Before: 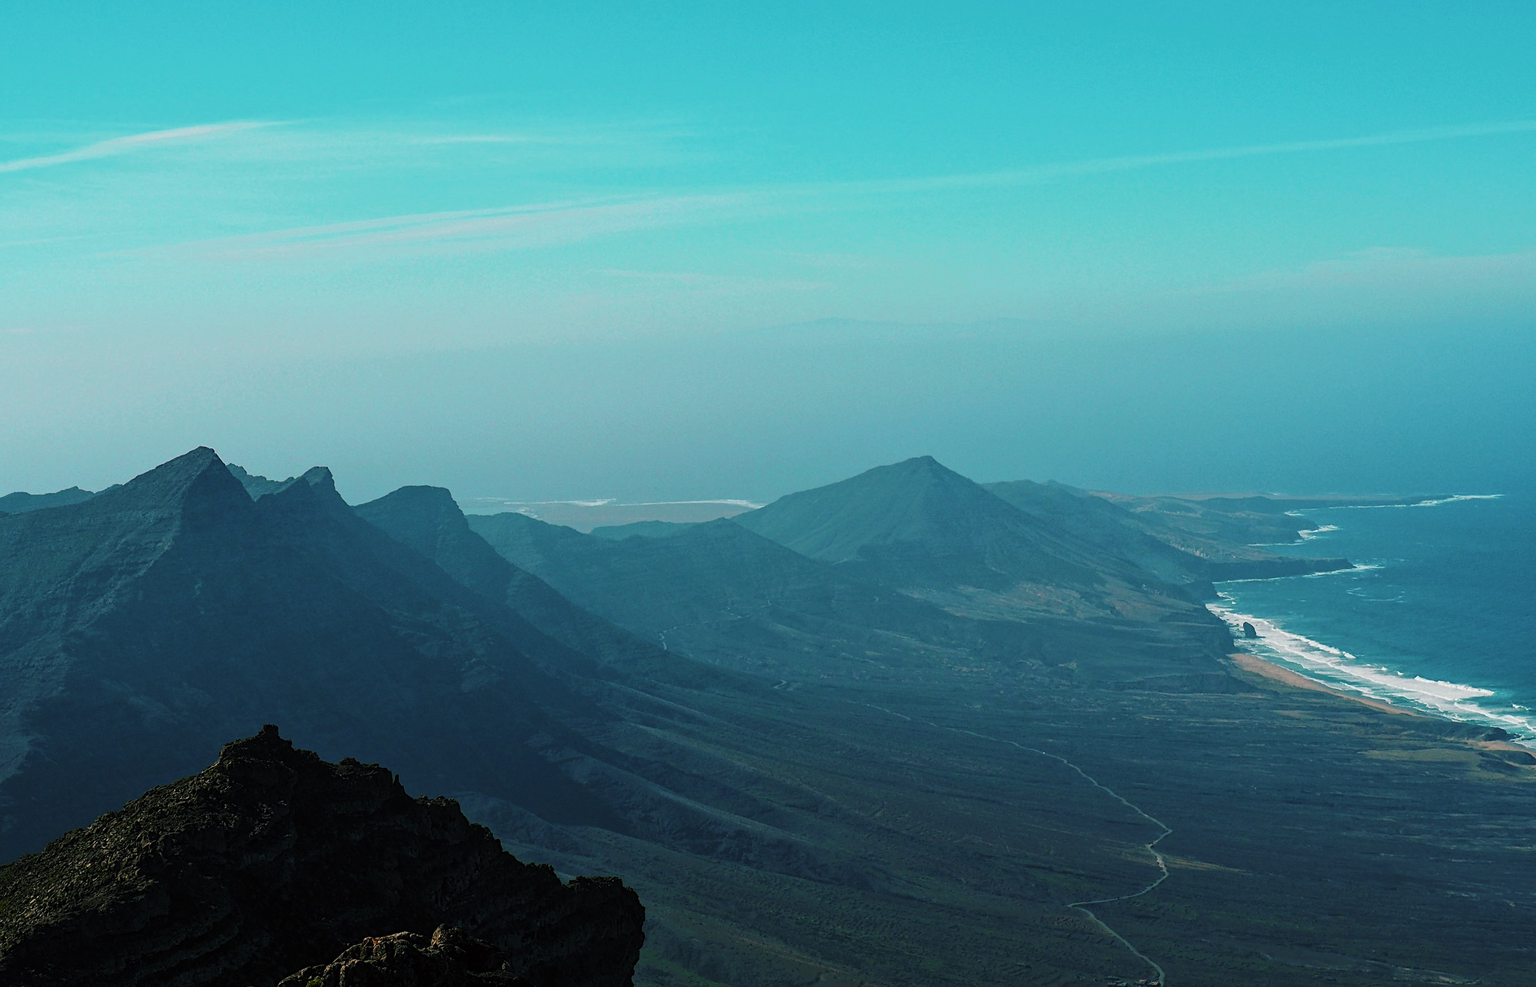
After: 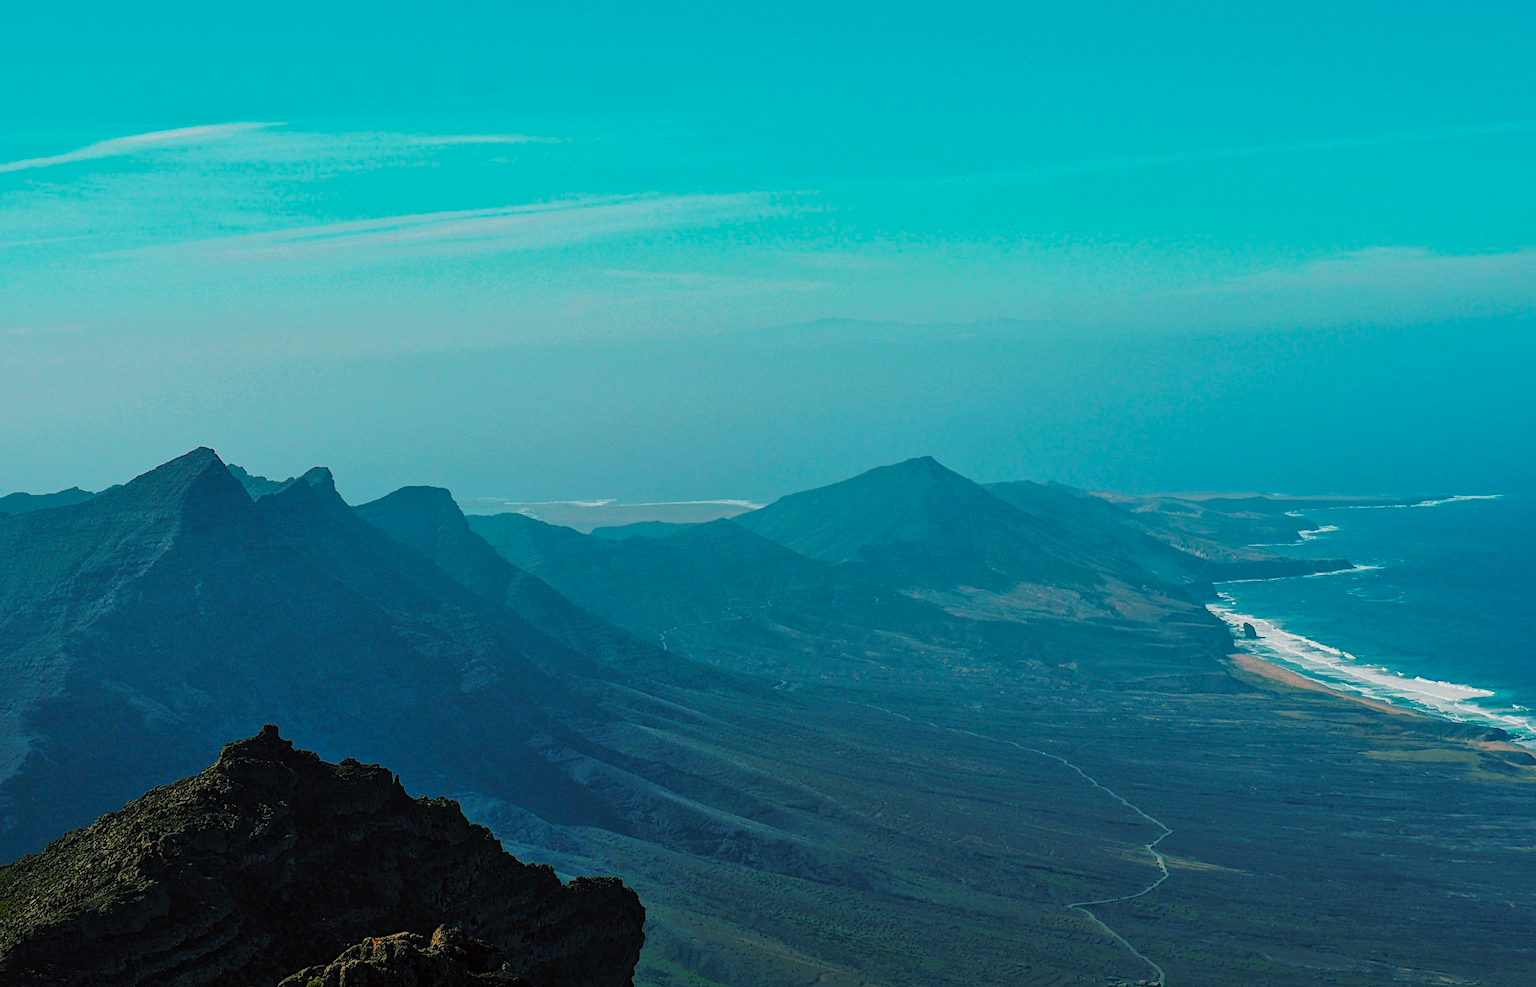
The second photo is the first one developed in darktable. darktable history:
color balance rgb: perceptual saturation grading › global saturation 30.352%, global vibrance 10.051%
shadows and highlights: on, module defaults
